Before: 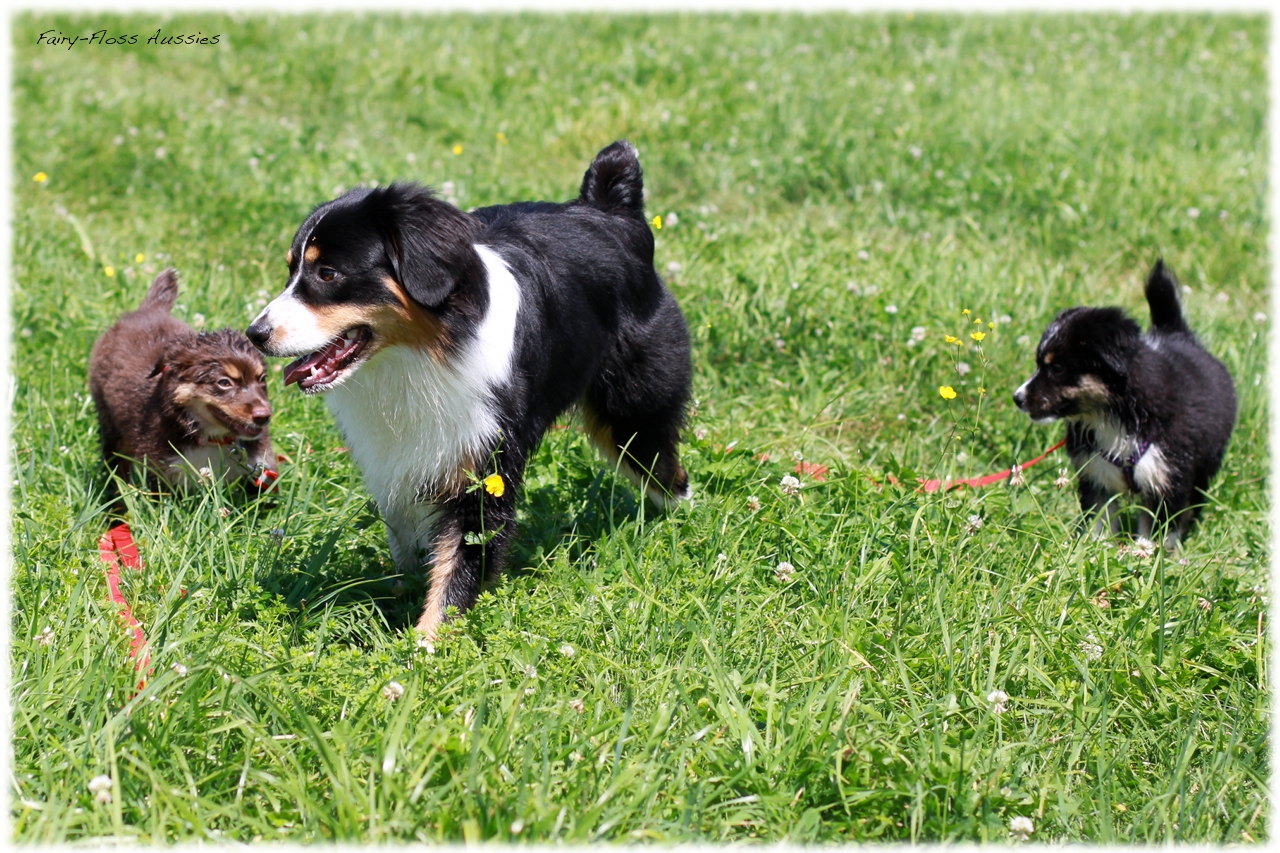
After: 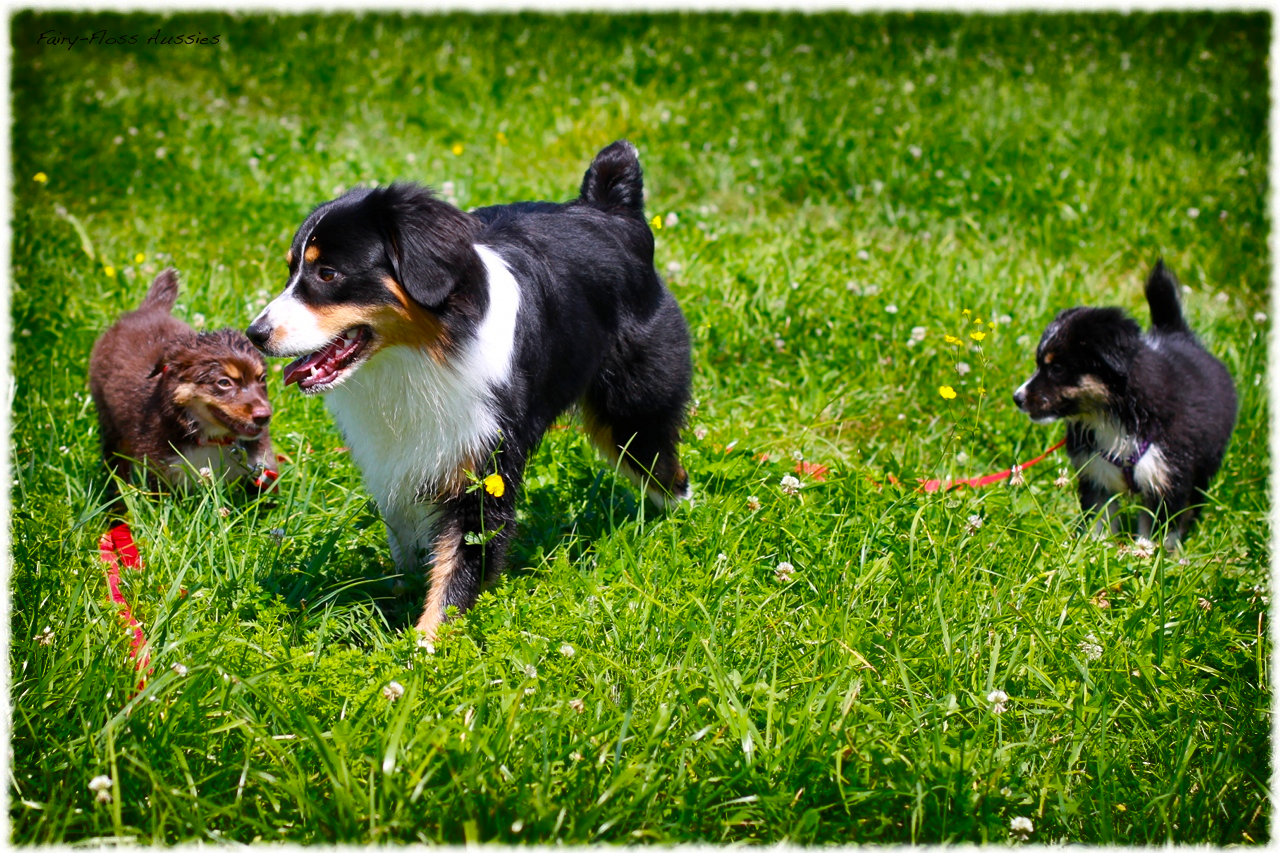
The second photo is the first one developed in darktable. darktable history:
rotate and perspective: automatic cropping off
color balance rgb: linear chroma grading › global chroma 15%, perceptual saturation grading › global saturation 30%
shadows and highlights: shadows 20.91, highlights -82.73, soften with gaussian
